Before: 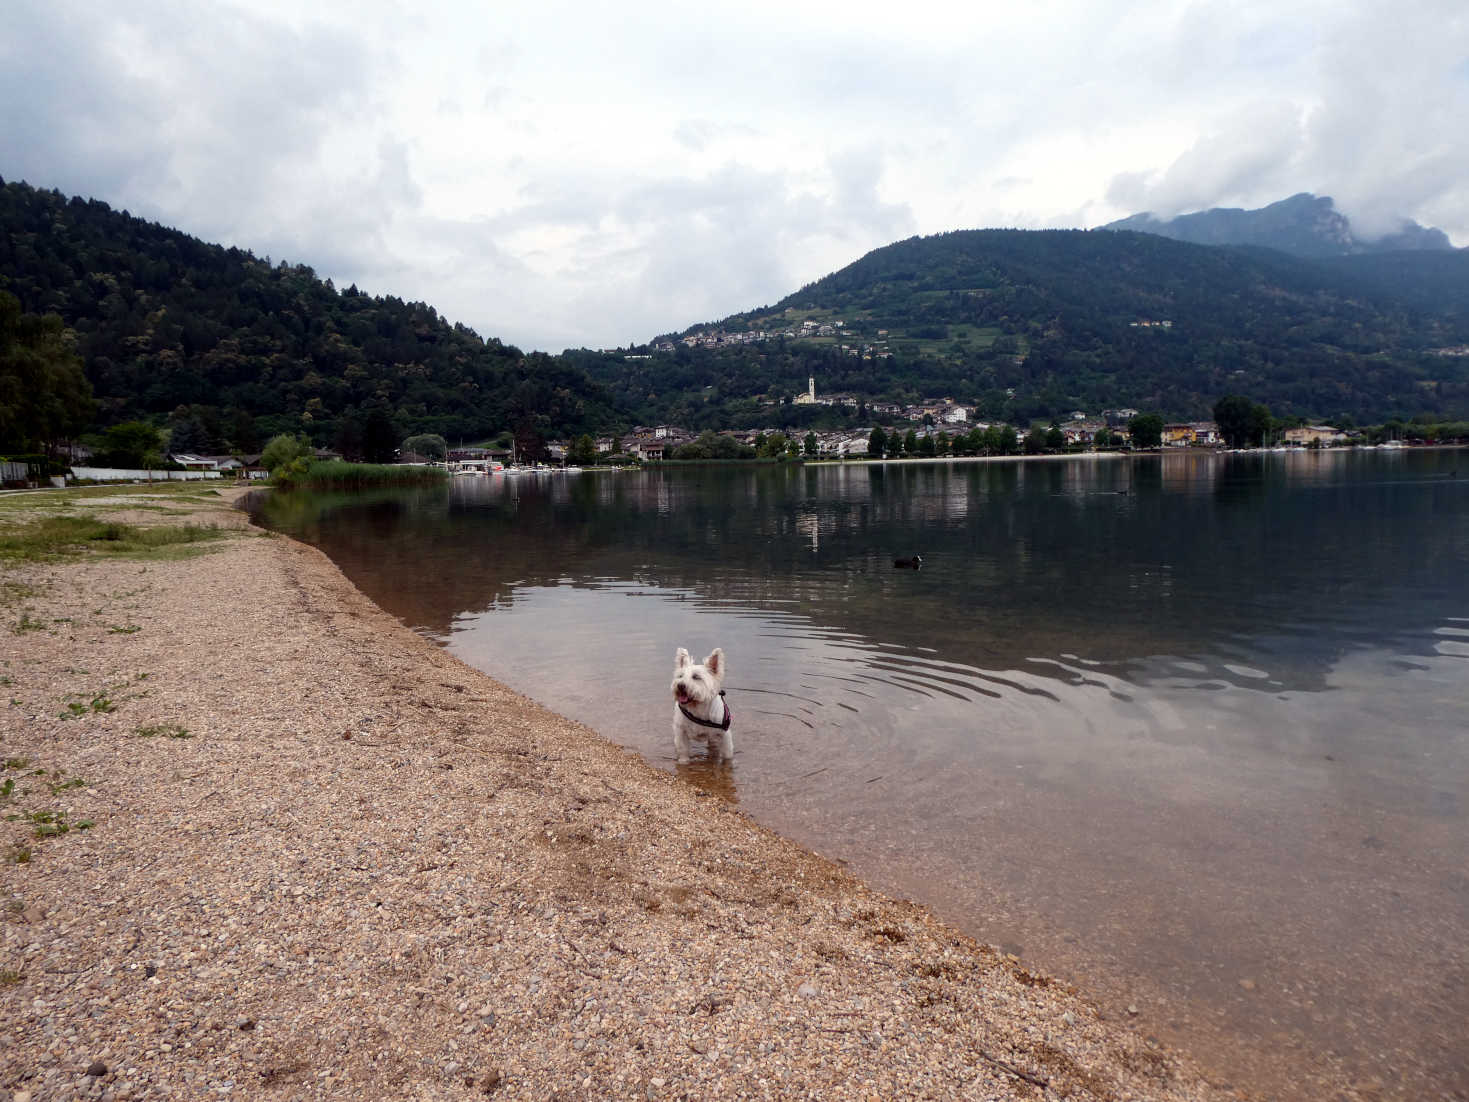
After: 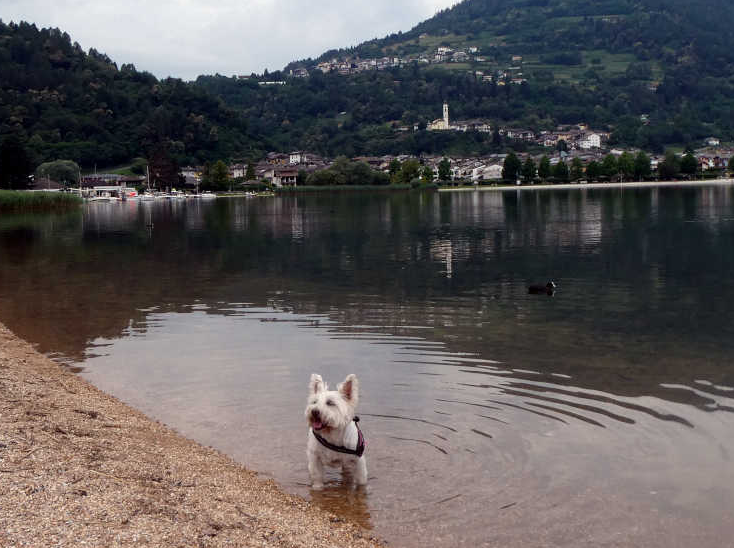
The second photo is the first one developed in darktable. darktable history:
crop: left 24.936%, top 24.951%, right 25.055%, bottom 25.319%
